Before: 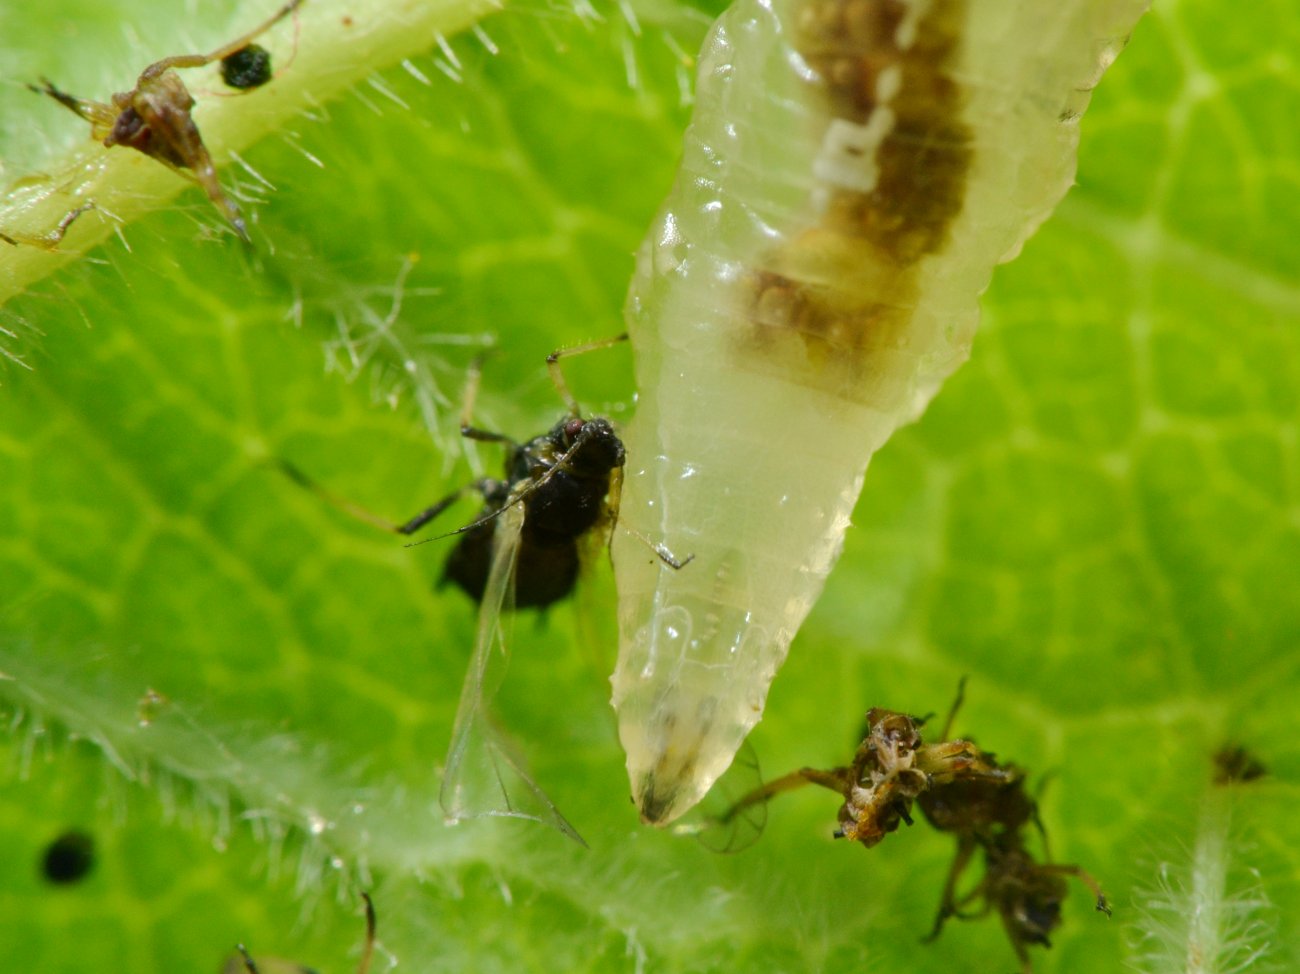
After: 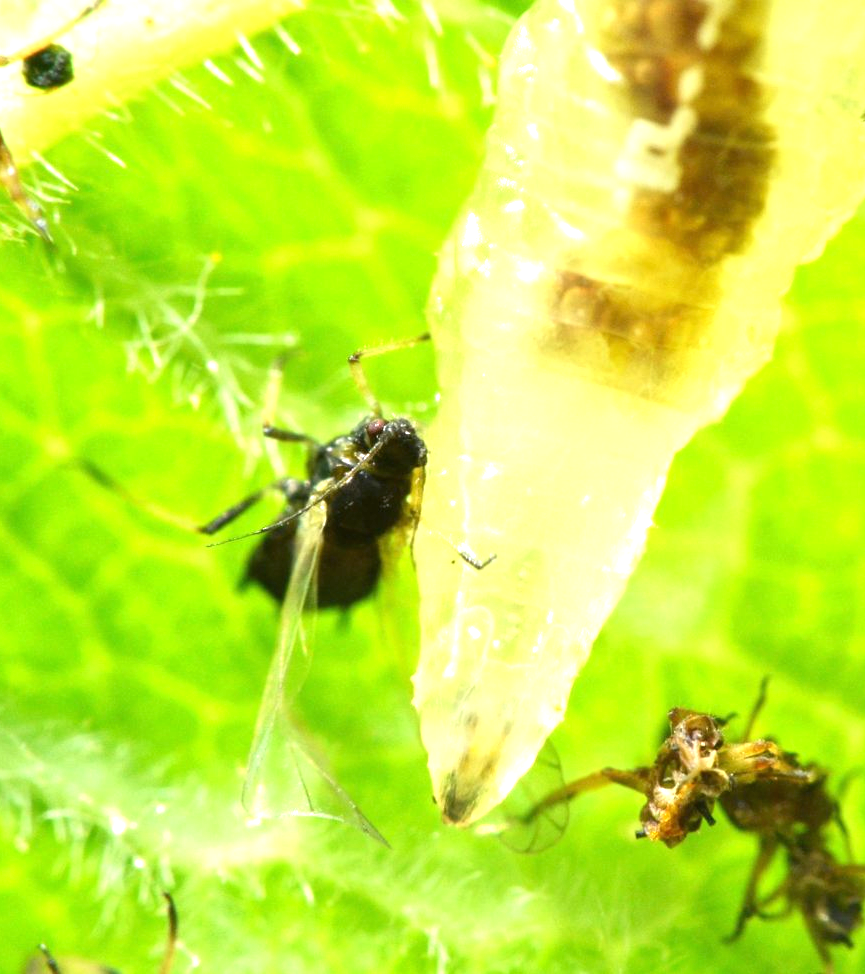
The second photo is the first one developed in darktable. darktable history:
exposure: black level correction 0, exposure 1.511 EV, compensate exposure bias true, compensate highlight preservation false
crop and rotate: left 15.347%, right 18.056%
